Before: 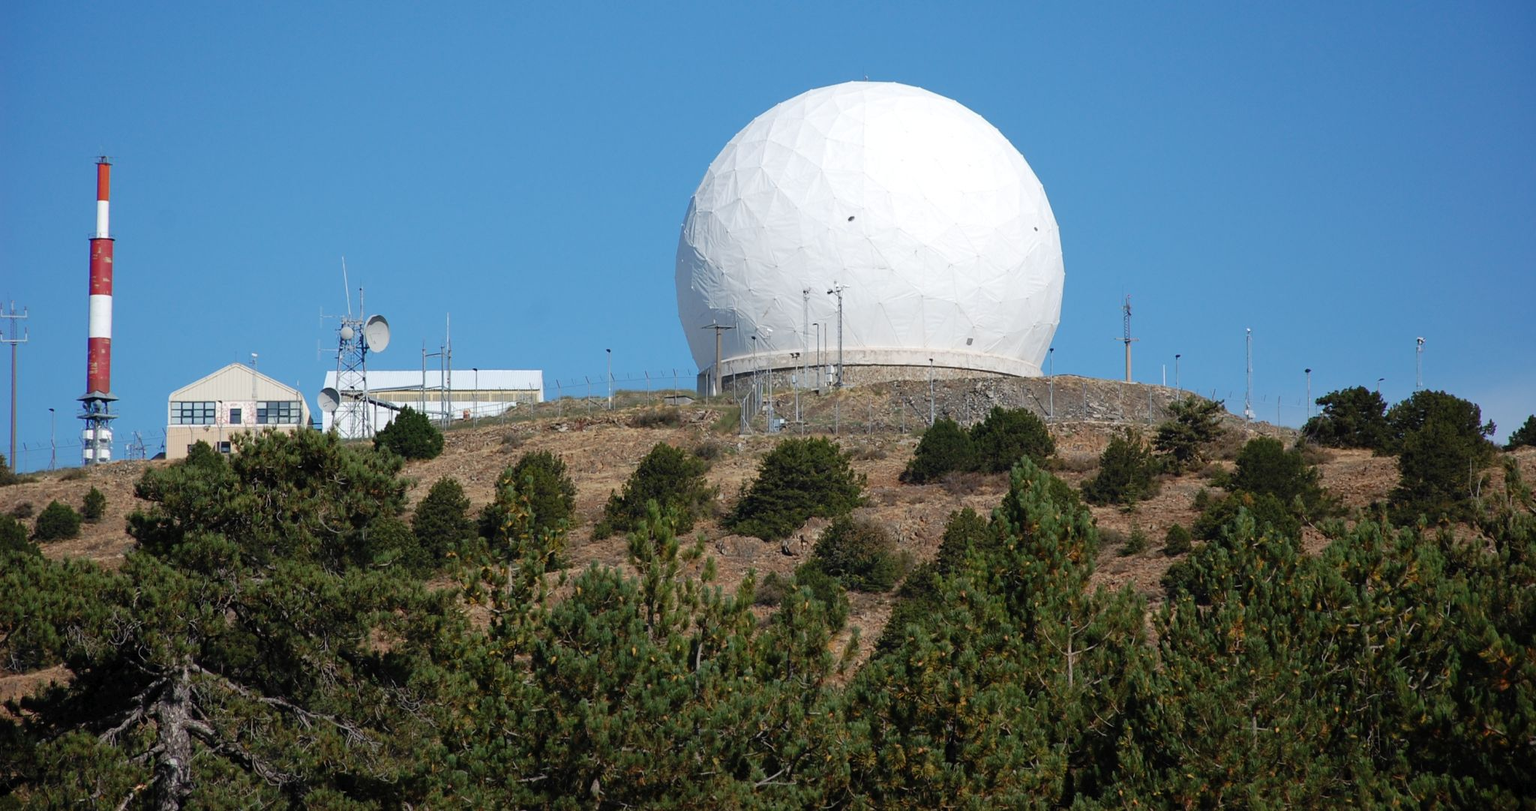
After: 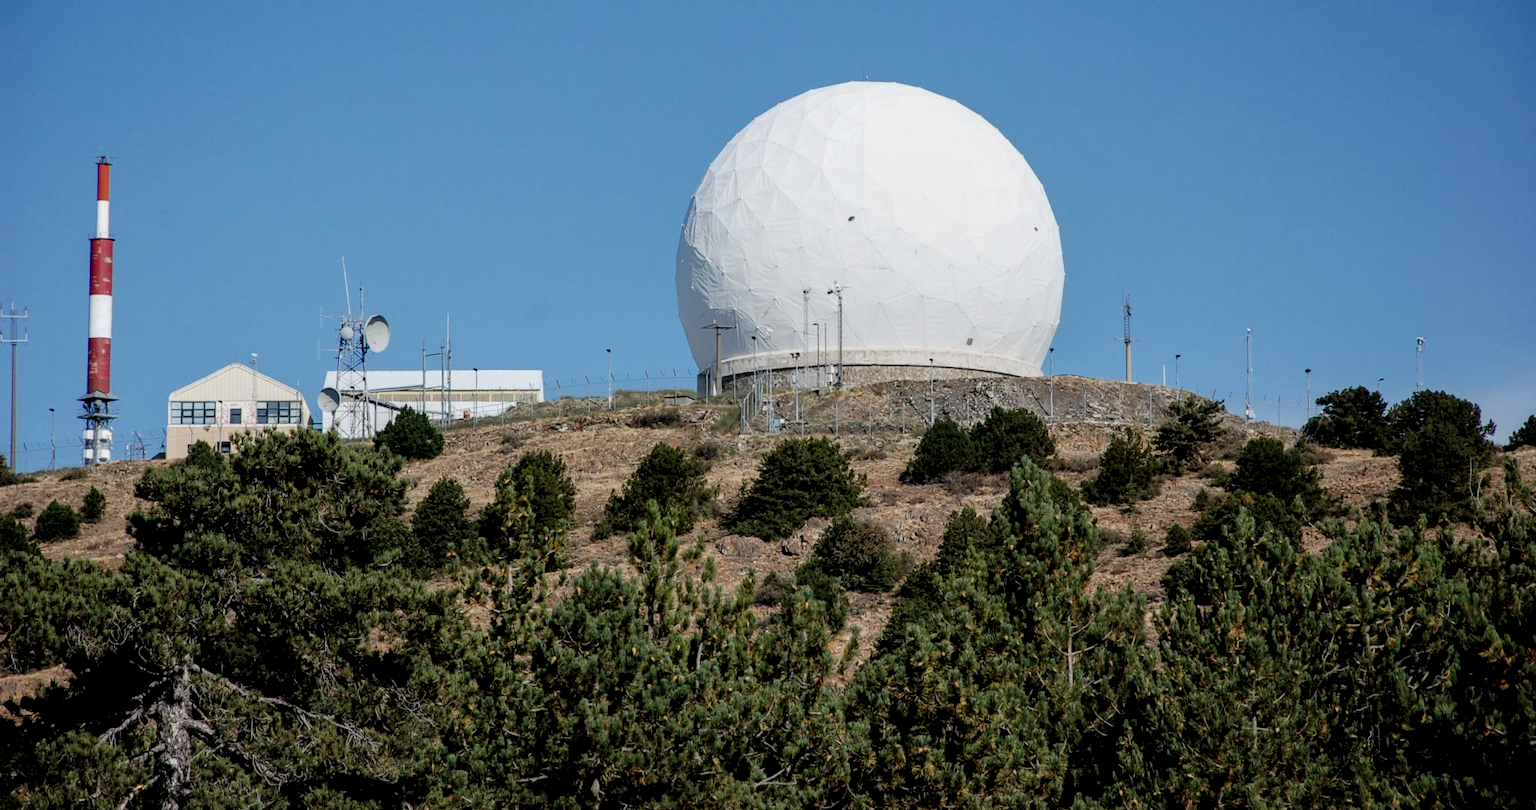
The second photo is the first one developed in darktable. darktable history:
local contrast: highlights 25%, detail 150%
filmic rgb: hardness 4.17
